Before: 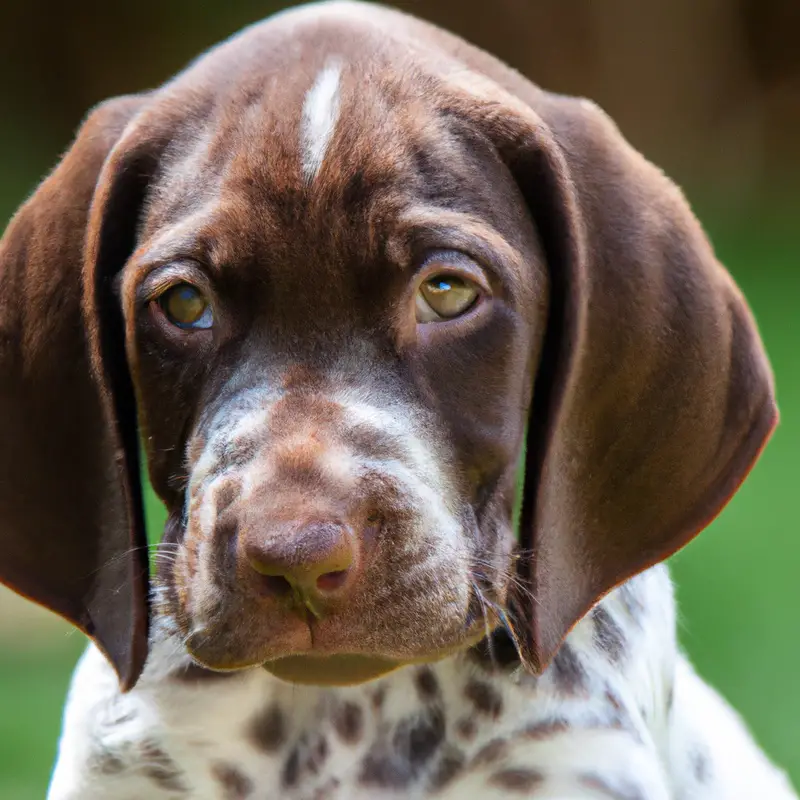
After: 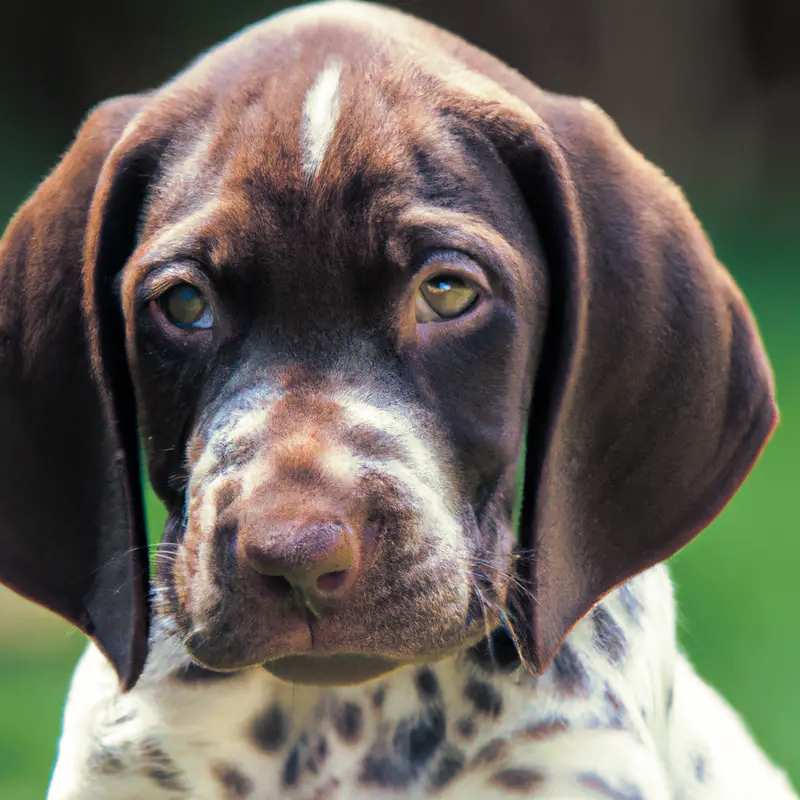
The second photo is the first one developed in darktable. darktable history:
velvia: on, module defaults
split-toning: shadows › hue 216°, shadows › saturation 1, highlights › hue 57.6°, balance -33.4
